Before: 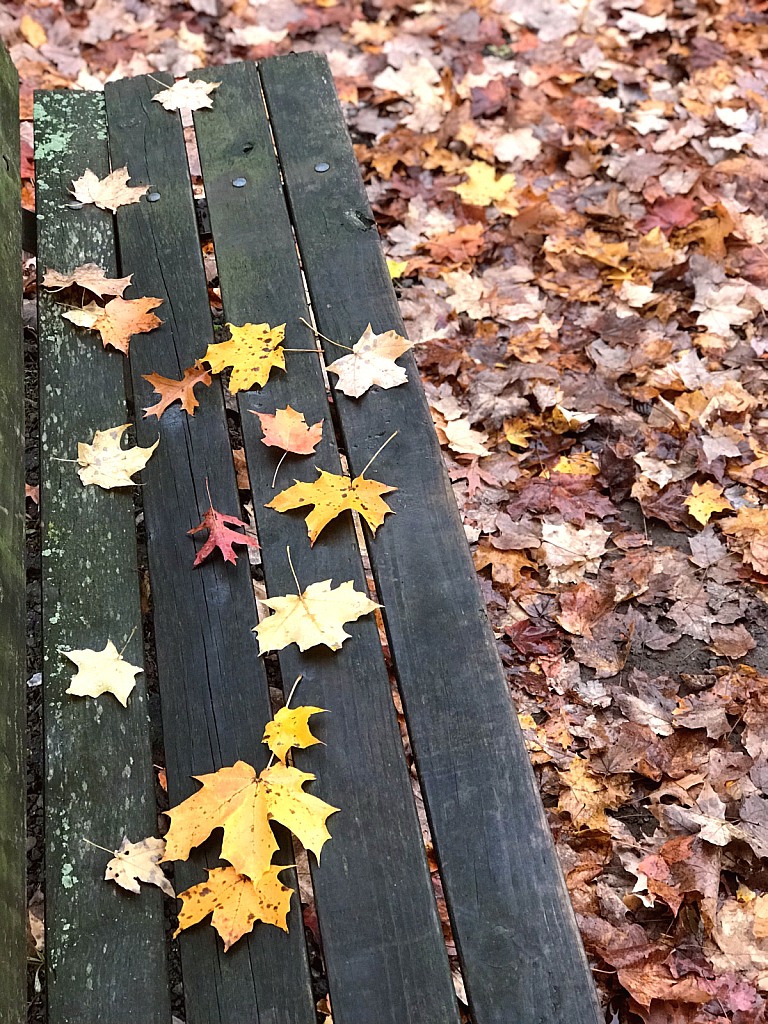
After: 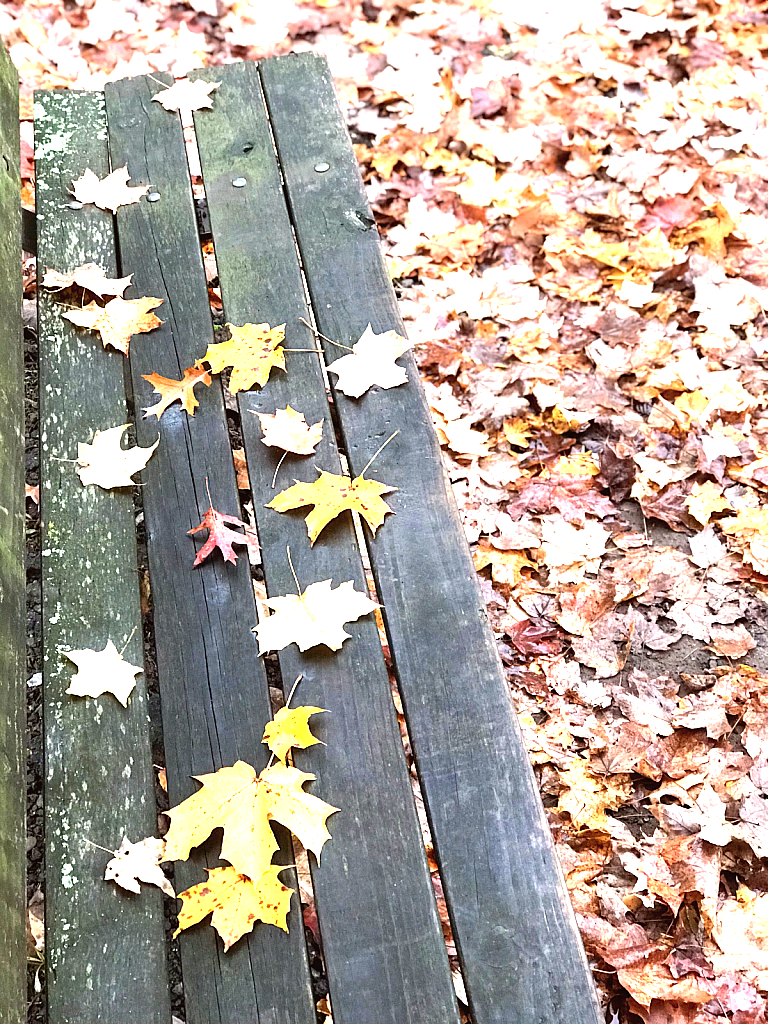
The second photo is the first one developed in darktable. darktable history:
exposure: exposure 1.218 EV, compensate exposure bias true, compensate highlight preservation false
tone equalizer: -8 EV -0.432 EV, -7 EV -0.363 EV, -6 EV -0.295 EV, -5 EV -0.208 EV, -3 EV 0.234 EV, -2 EV 0.327 EV, -1 EV 0.382 EV, +0 EV 0.426 EV
